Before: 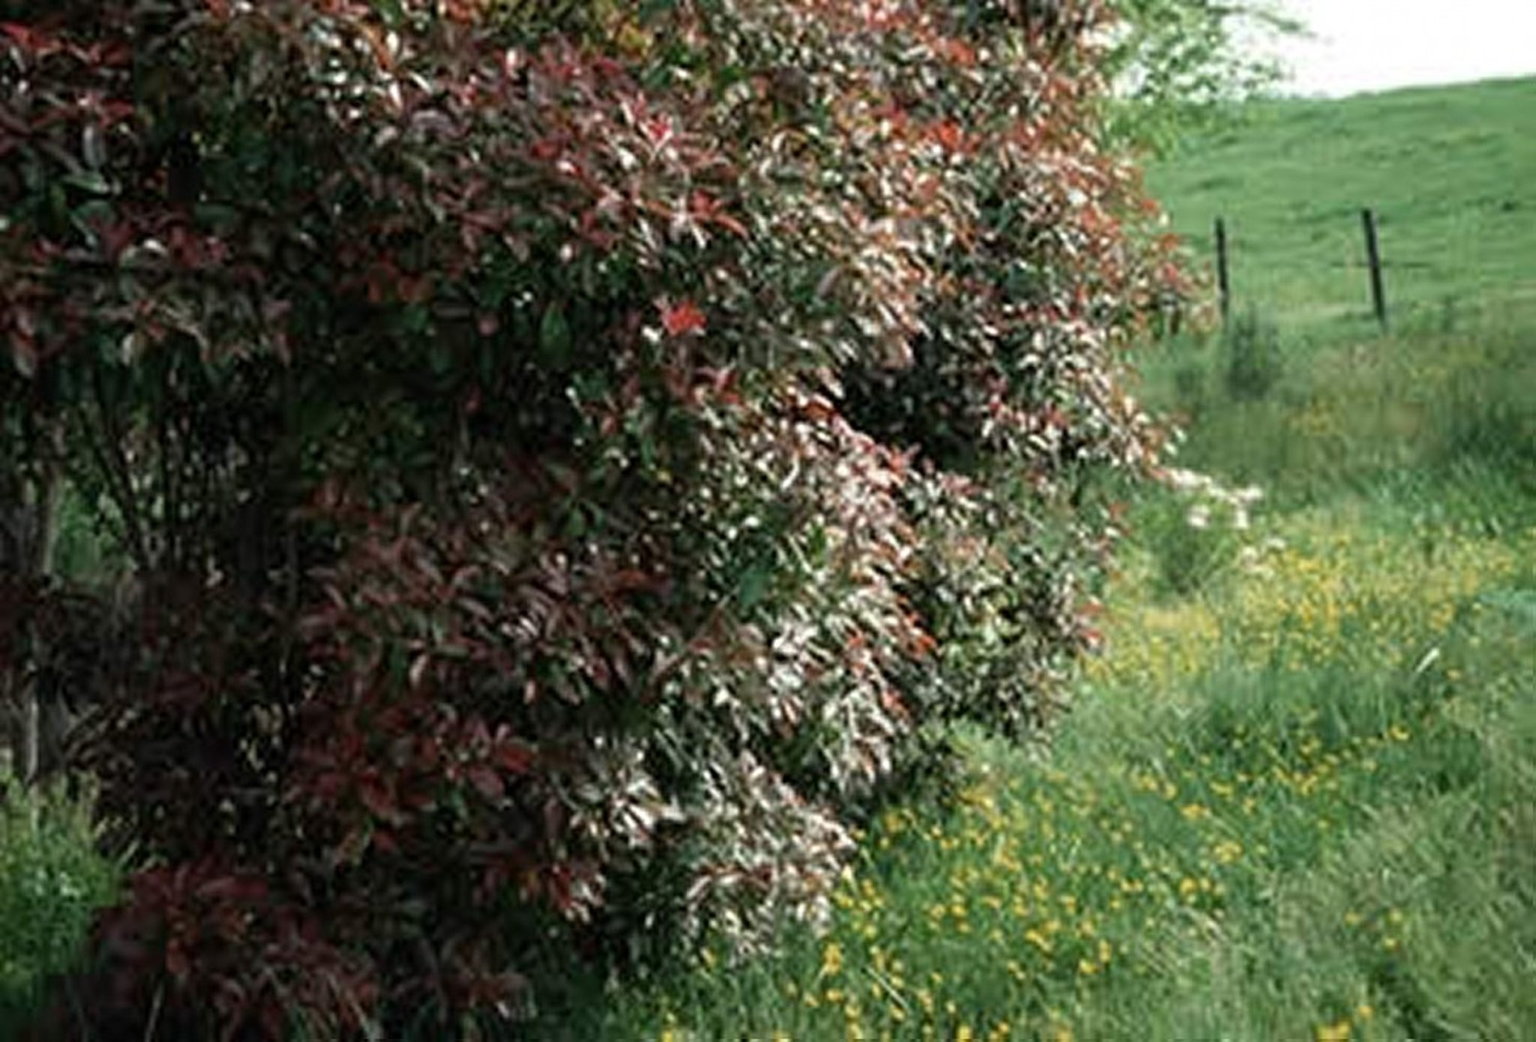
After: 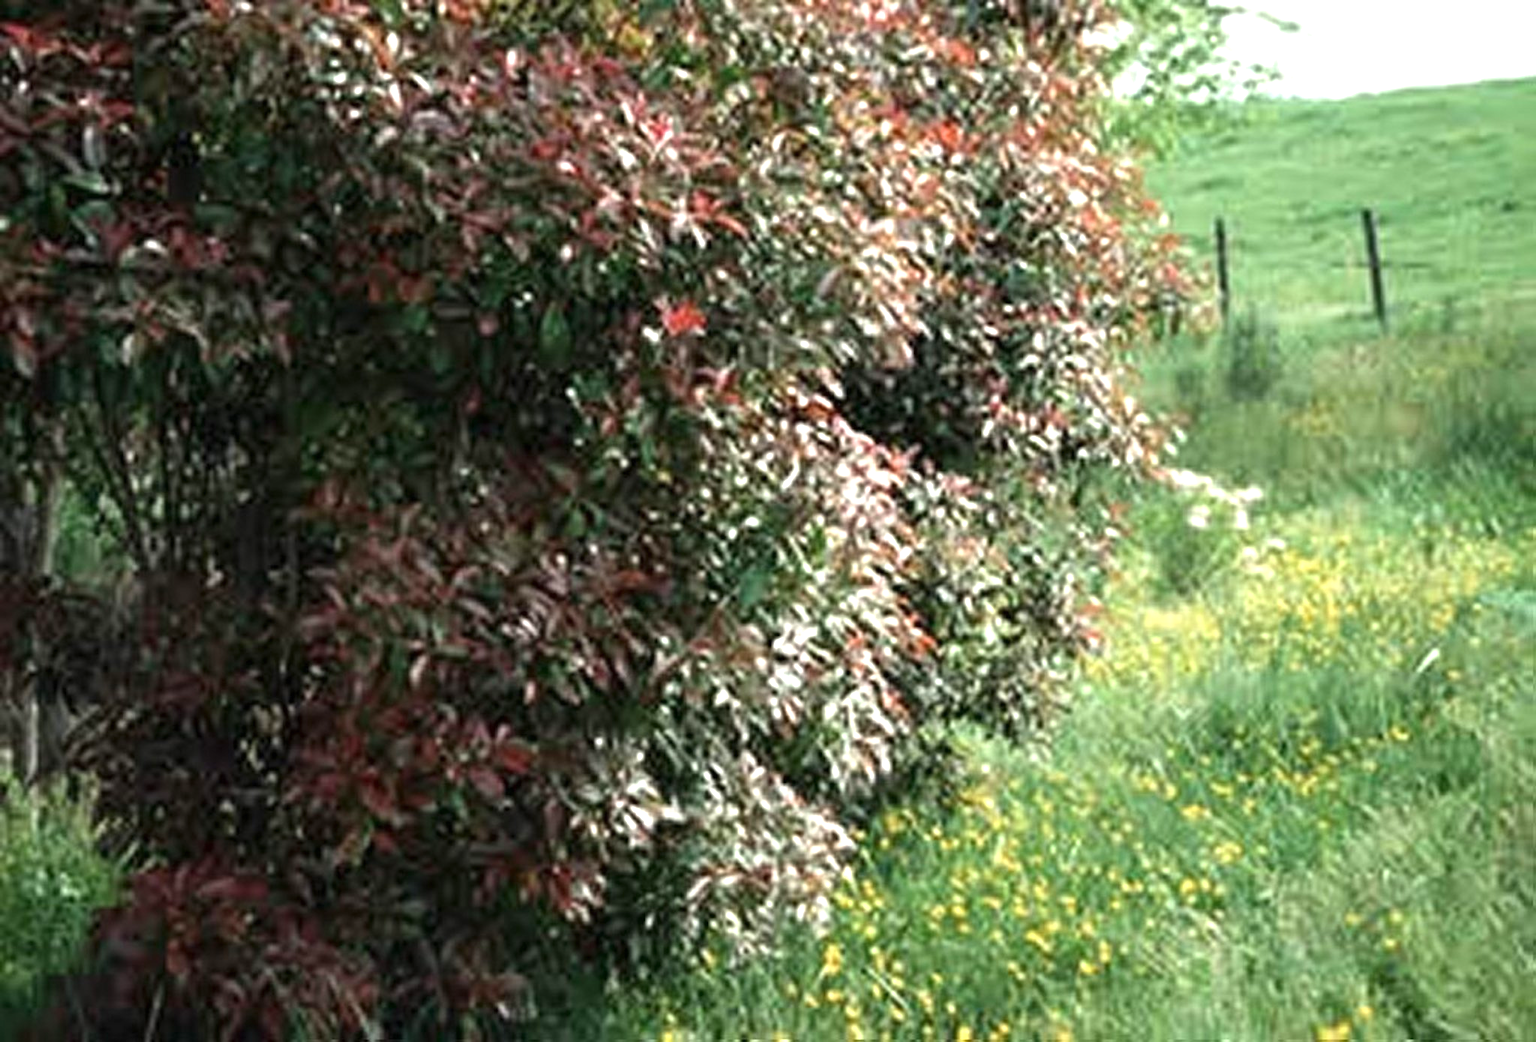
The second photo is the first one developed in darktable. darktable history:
exposure: black level correction 0, exposure 0.883 EV, compensate exposure bias true, compensate highlight preservation false
